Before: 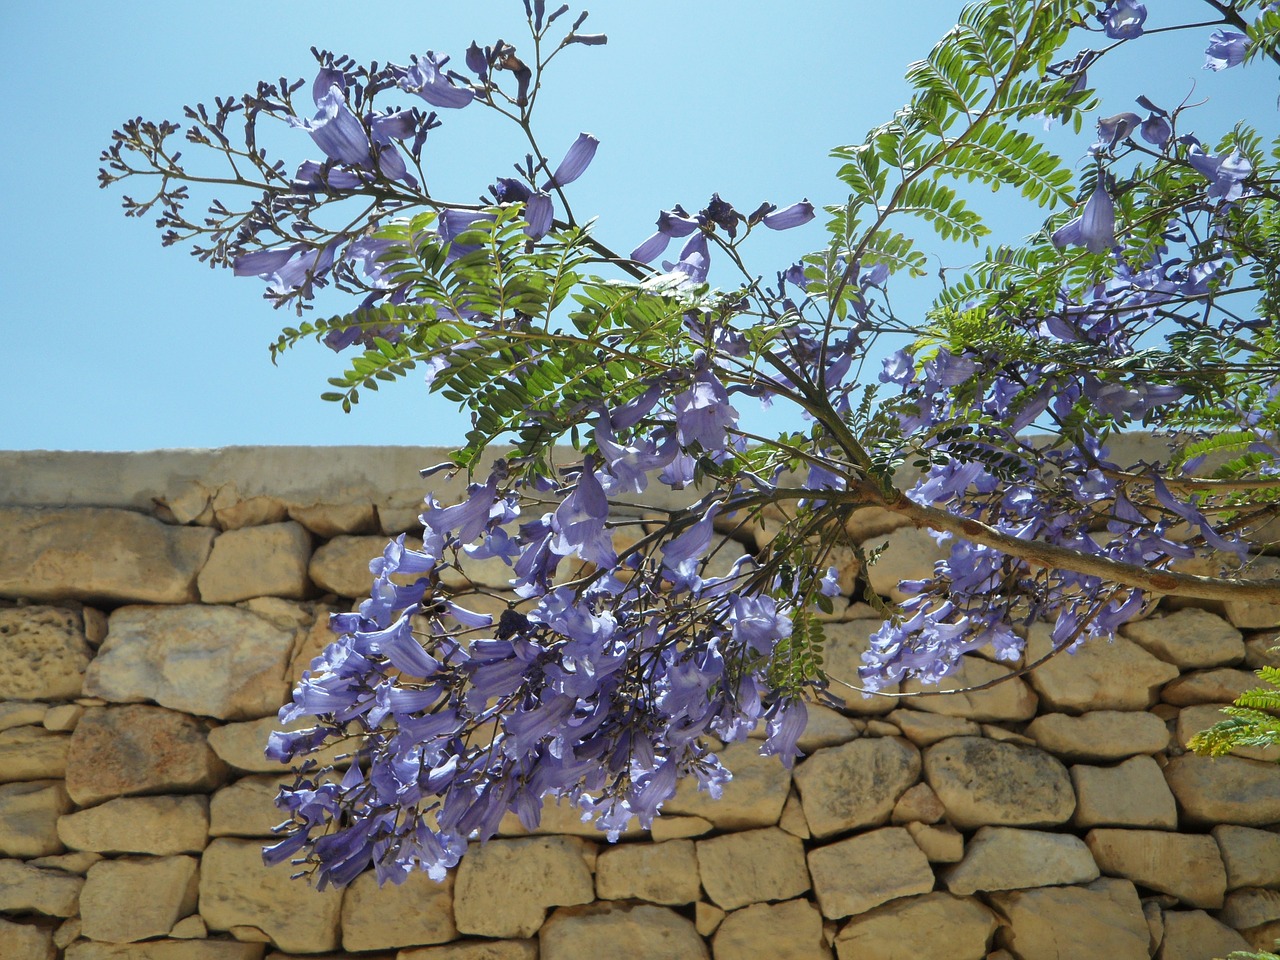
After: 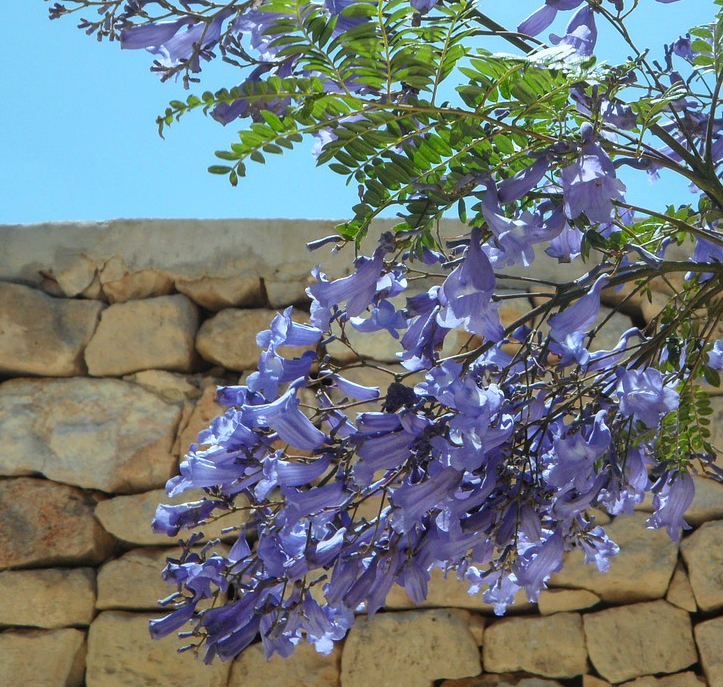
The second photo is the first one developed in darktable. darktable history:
crop: left 8.841%, top 23.666%, right 34.608%, bottom 4.675%
color calibration: output R [0.946, 0.065, -0.013, 0], output G [-0.246, 1.264, -0.017, 0], output B [0.046, -0.098, 1.05, 0], illuminant as shot in camera, x 0.358, y 0.373, temperature 4628.91 K
local contrast: detail 109%
